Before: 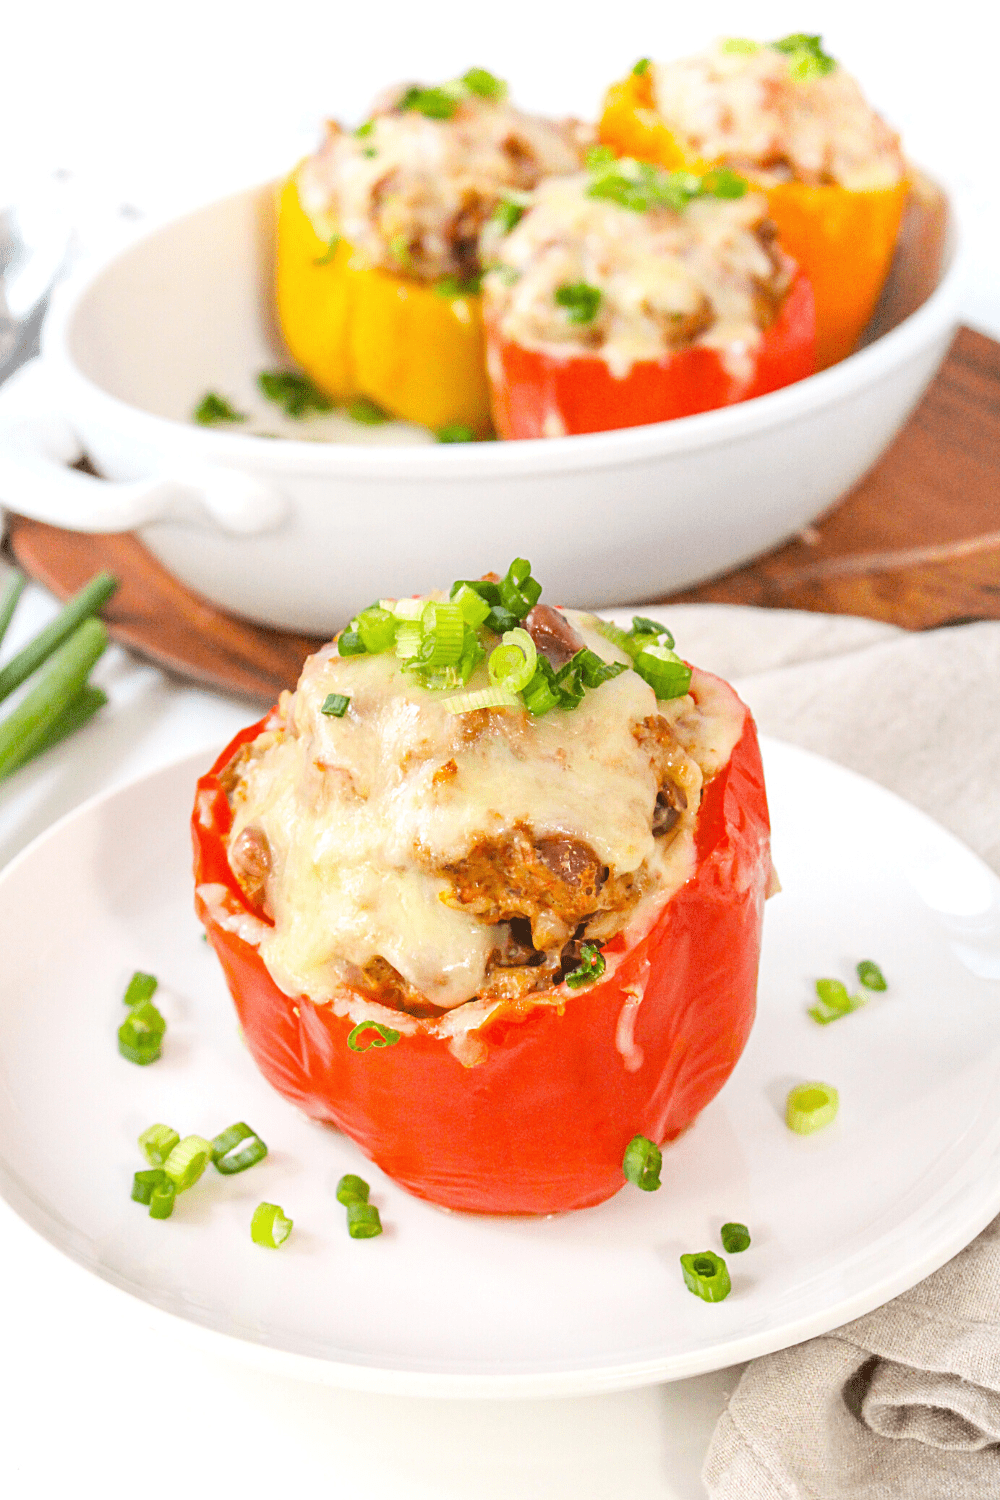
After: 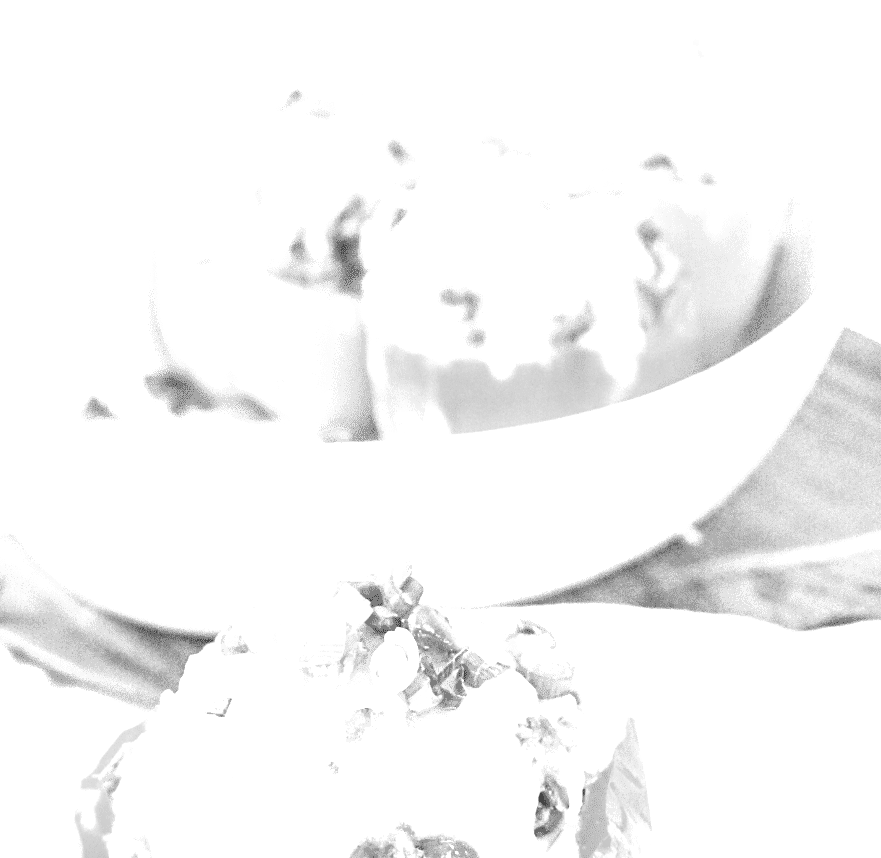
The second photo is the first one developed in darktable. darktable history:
monochrome: a 14.95, b -89.96
contrast brightness saturation: contrast 0.11, saturation -0.17
crop and rotate: left 11.812%, bottom 42.776%
exposure: exposure 2.04 EV, compensate highlight preservation false
local contrast: highlights 100%, shadows 100%, detail 120%, midtone range 0.2
